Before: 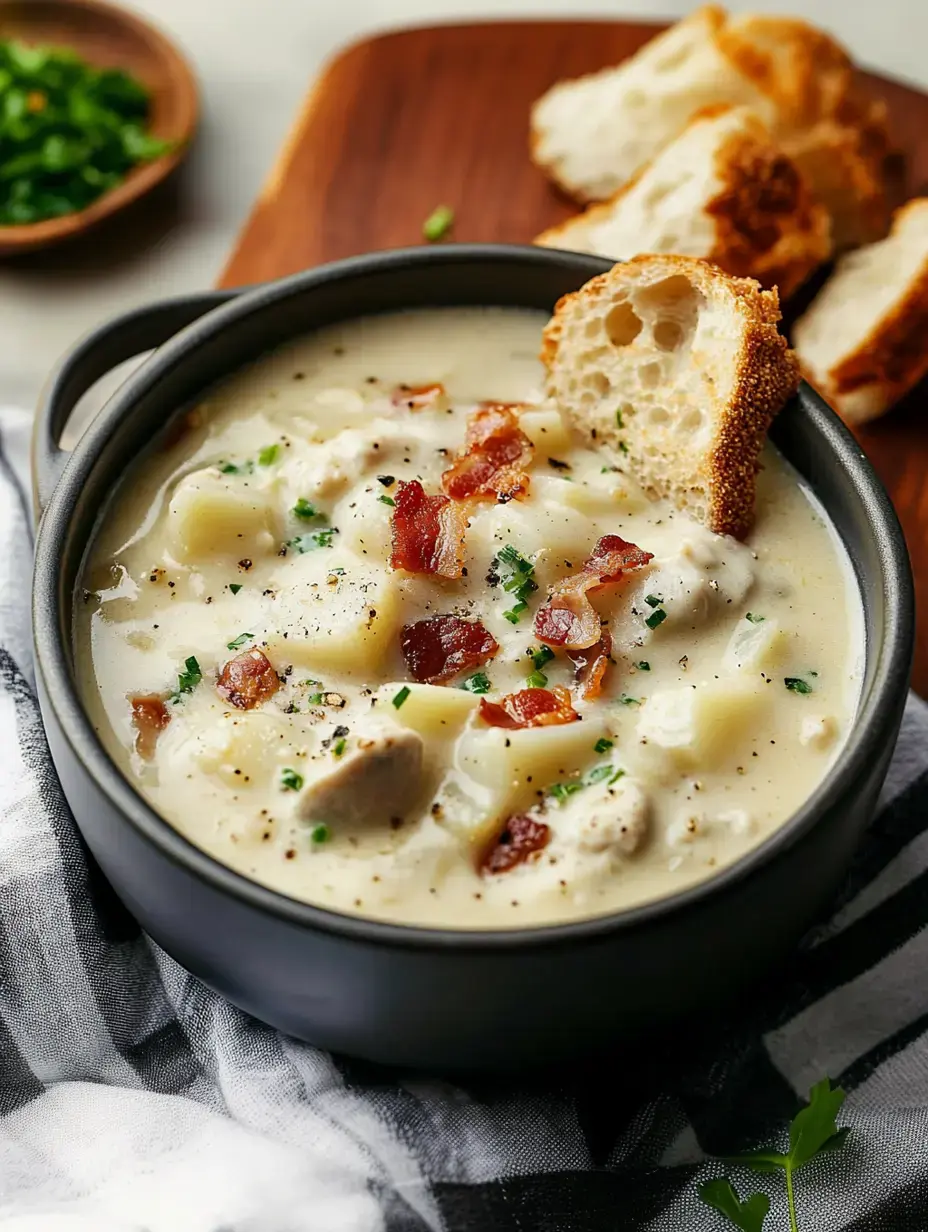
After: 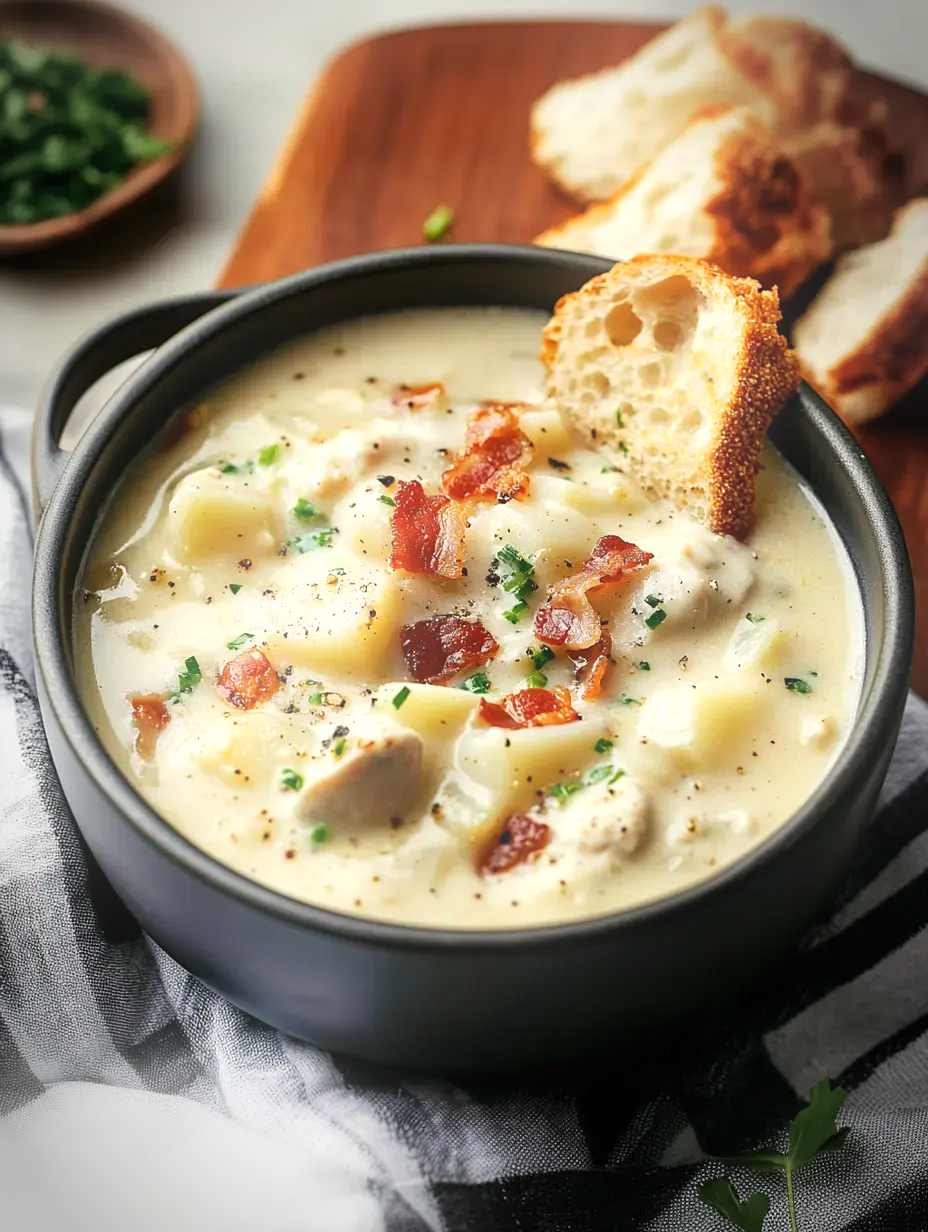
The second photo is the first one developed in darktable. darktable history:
vignetting: automatic ratio true
exposure: black level correction 0, exposure 0.3 EV, compensate highlight preservation false
bloom: size 15%, threshold 97%, strength 7%
